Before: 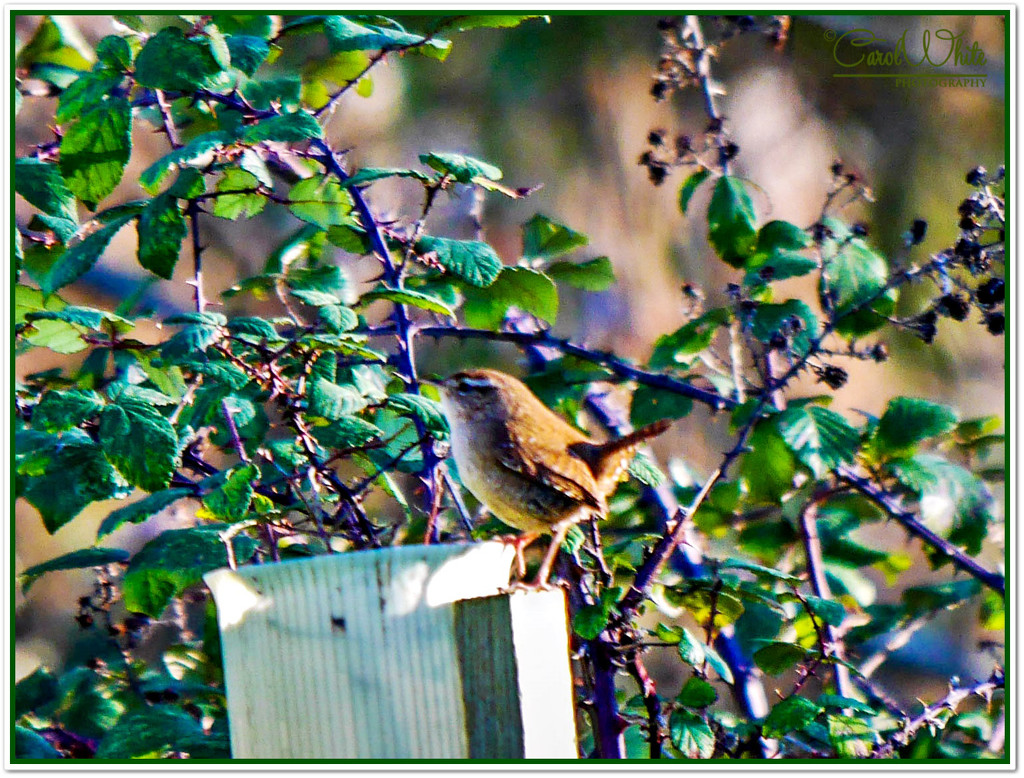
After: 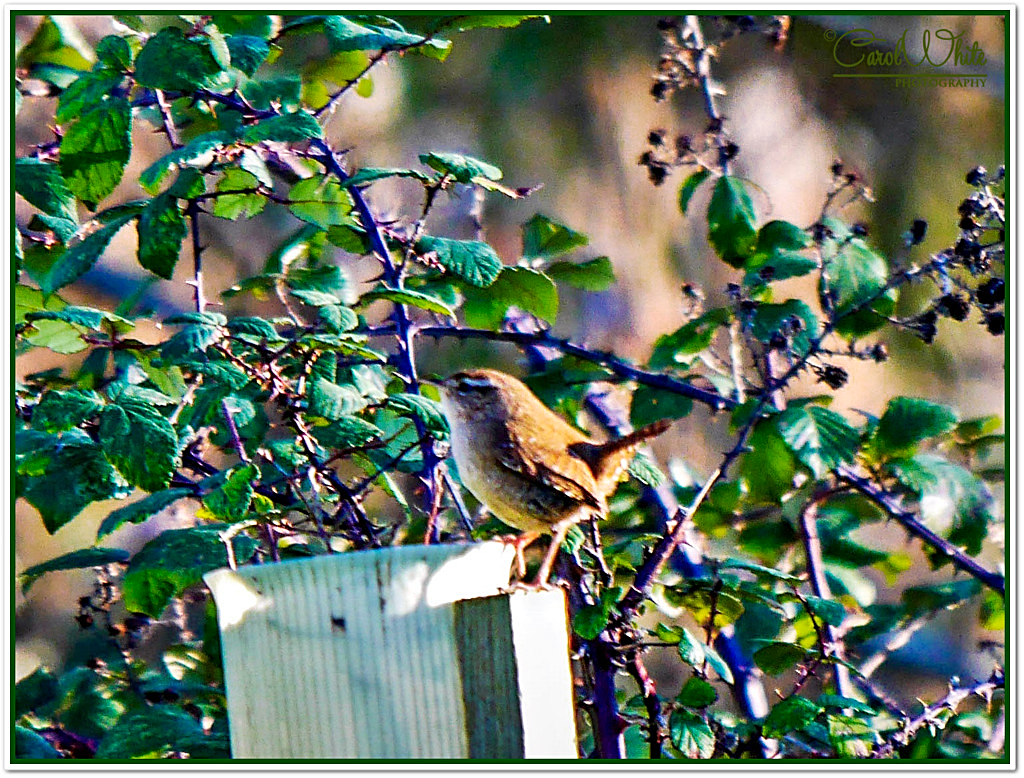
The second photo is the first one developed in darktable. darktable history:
sharpen: on, module defaults
color zones: curves: ch0 [(0, 0.465) (0.092, 0.596) (0.289, 0.464) (0.429, 0.453) (0.571, 0.464) (0.714, 0.455) (0.857, 0.462) (1, 0.465)]
